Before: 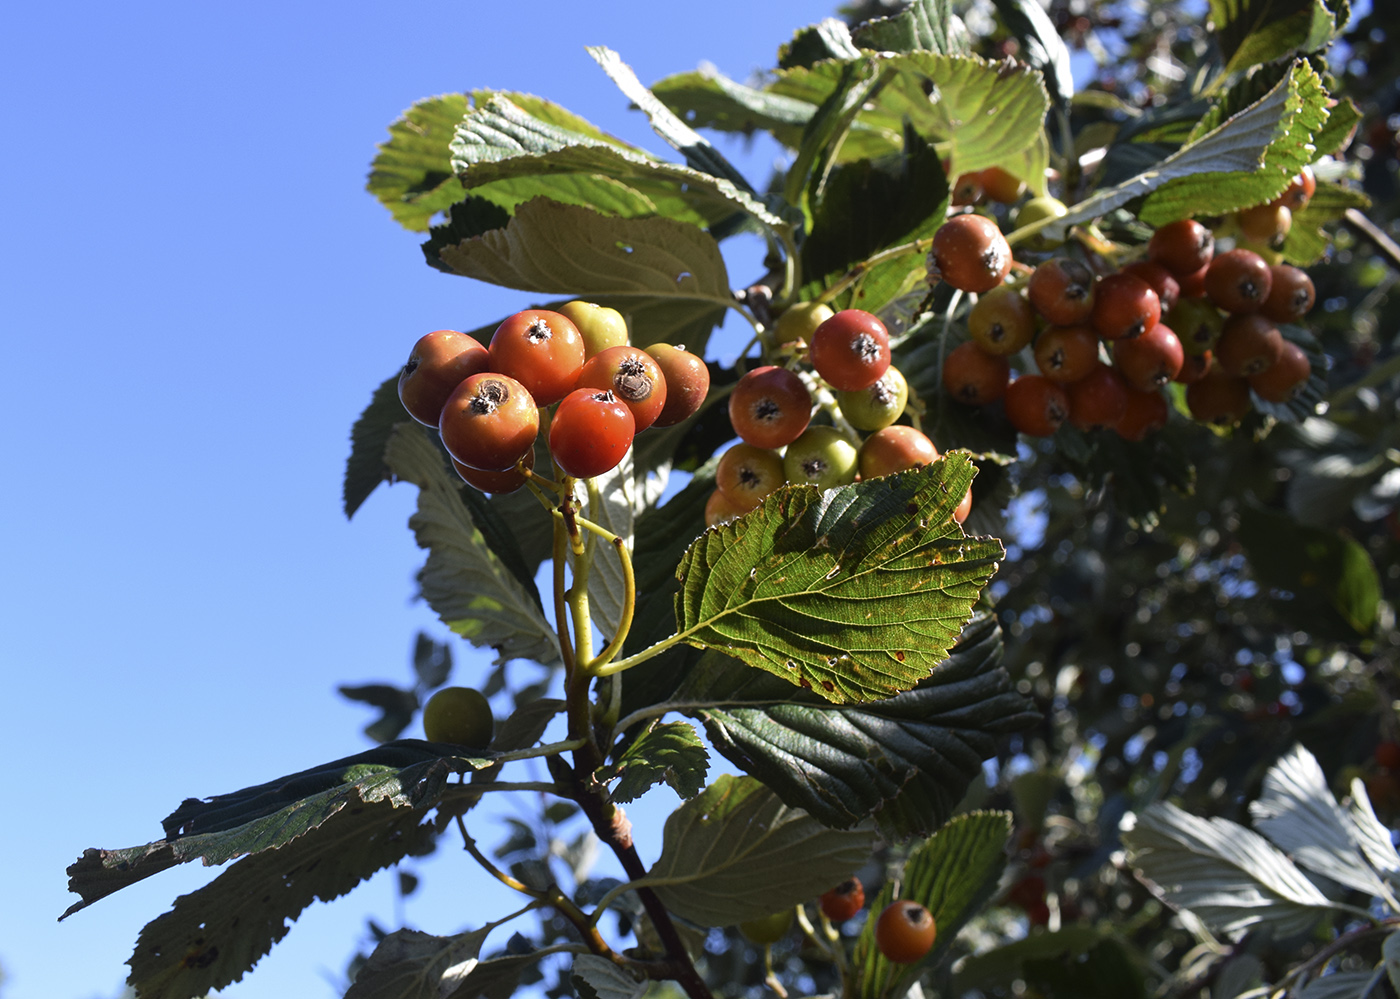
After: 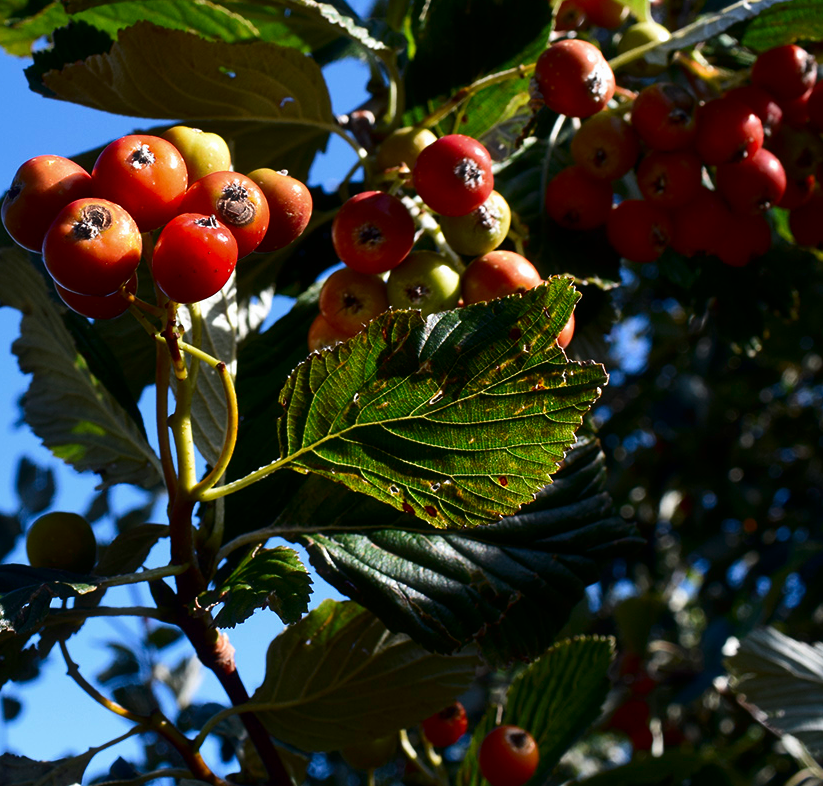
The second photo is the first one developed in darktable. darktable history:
contrast brightness saturation: contrast 0.132, brightness -0.23, saturation 0.135
exposure: black level correction 0, exposure 0 EV, compensate highlight preservation false
haze removal: strength -0.047, compatibility mode true, adaptive false
crop and rotate: left 28.362%, top 17.568%, right 12.799%, bottom 3.662%
